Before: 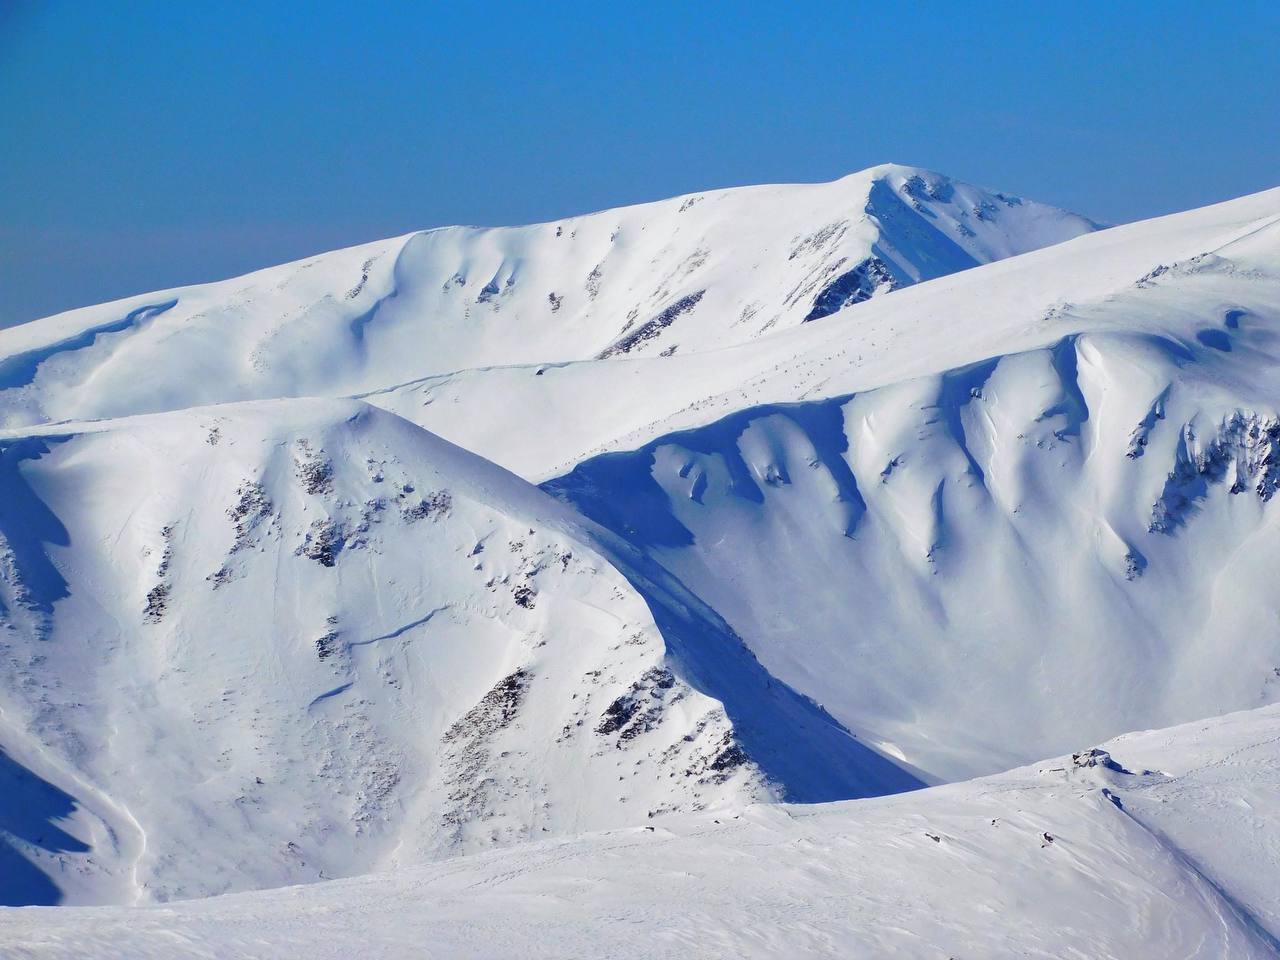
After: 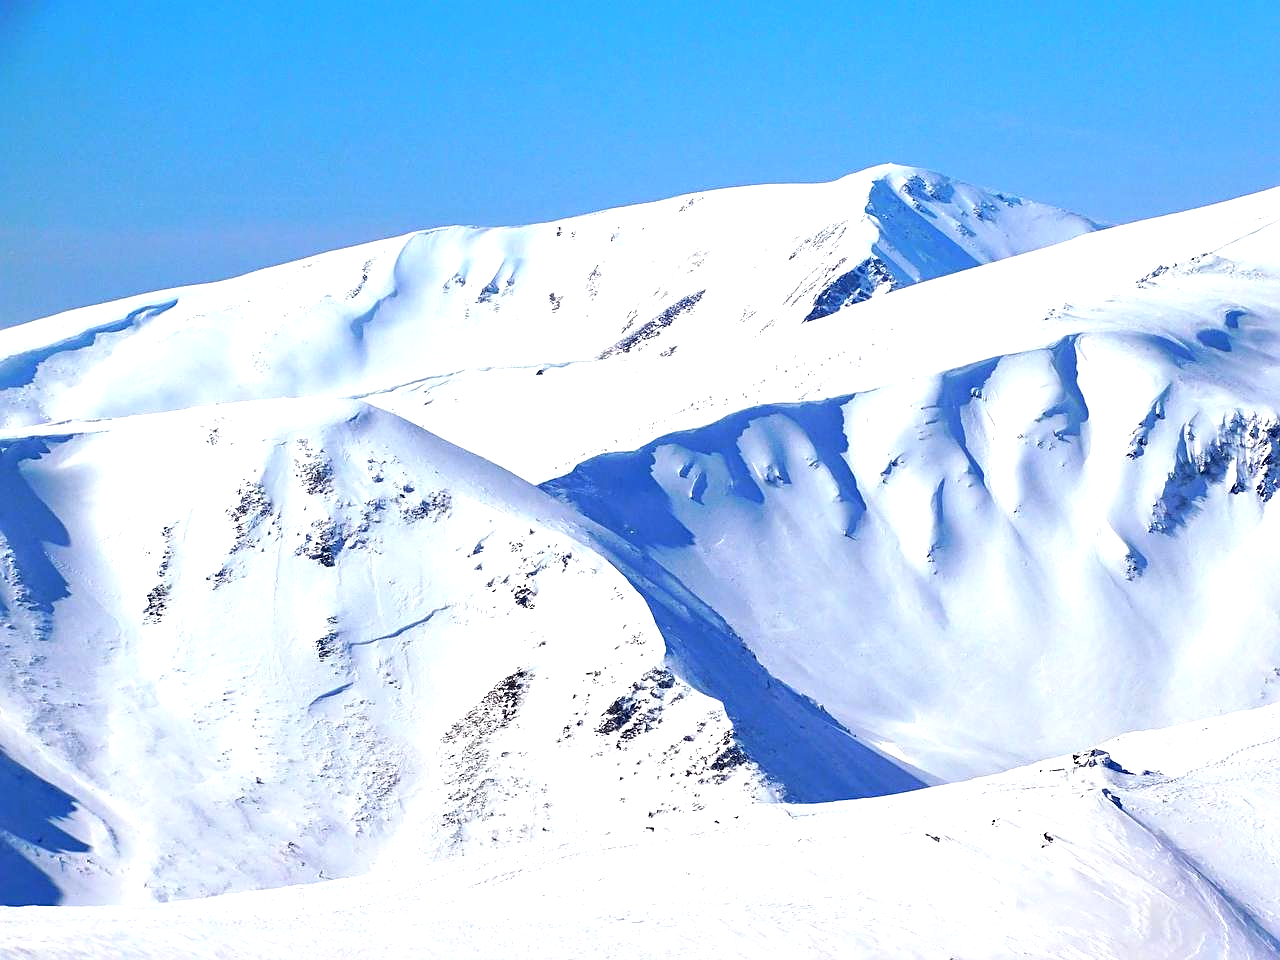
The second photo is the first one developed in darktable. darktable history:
exposure: black level correction 0, exposure 1 EV, compensate highlight preservation false
sharpen: on, module defaults
